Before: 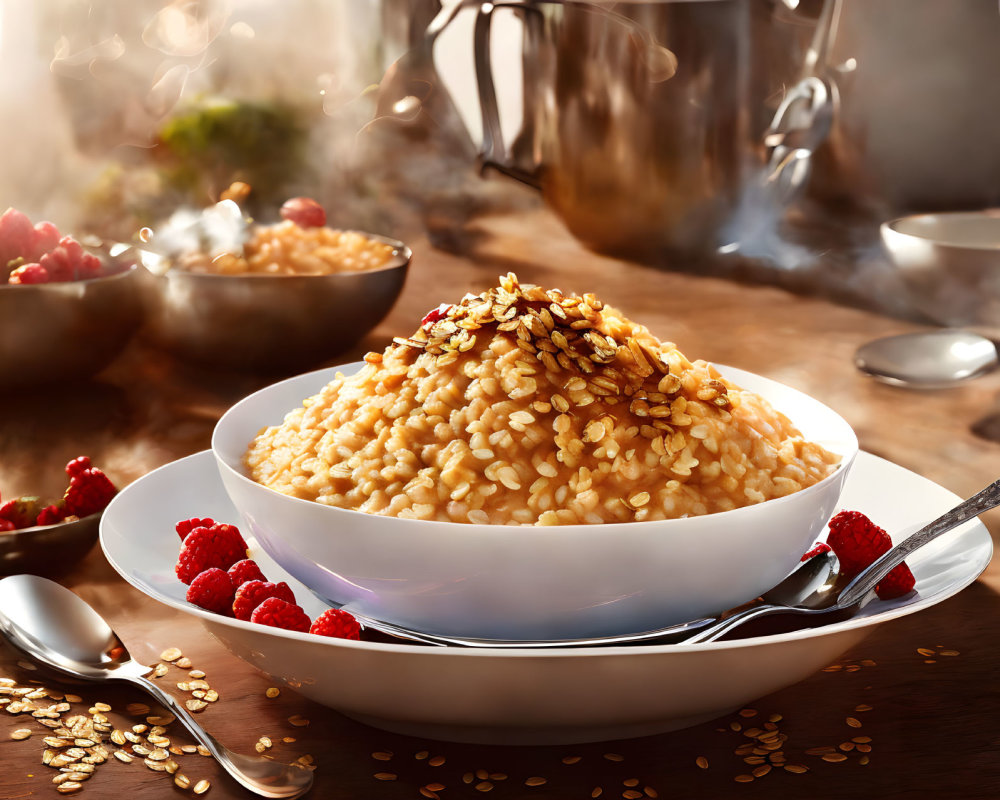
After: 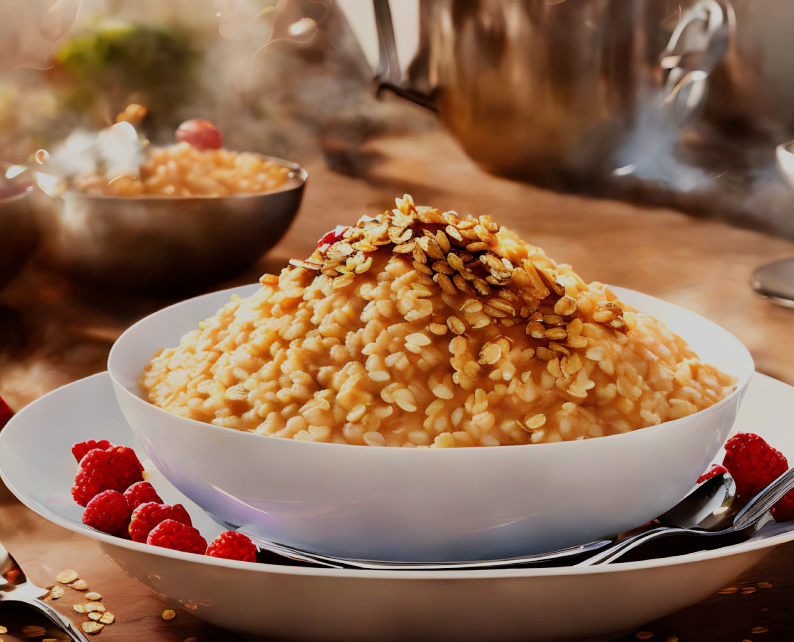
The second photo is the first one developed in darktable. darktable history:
filmic rgb: black relative exposure -7.29 EV, white relative exposure 5.08 EV, hardness 3.21, color science v6 (2022), iterations of high-quality reconstruction 0
crop and rotate: left 10.411%, top 9.823%, right 10.103%, bottom 9.92%
